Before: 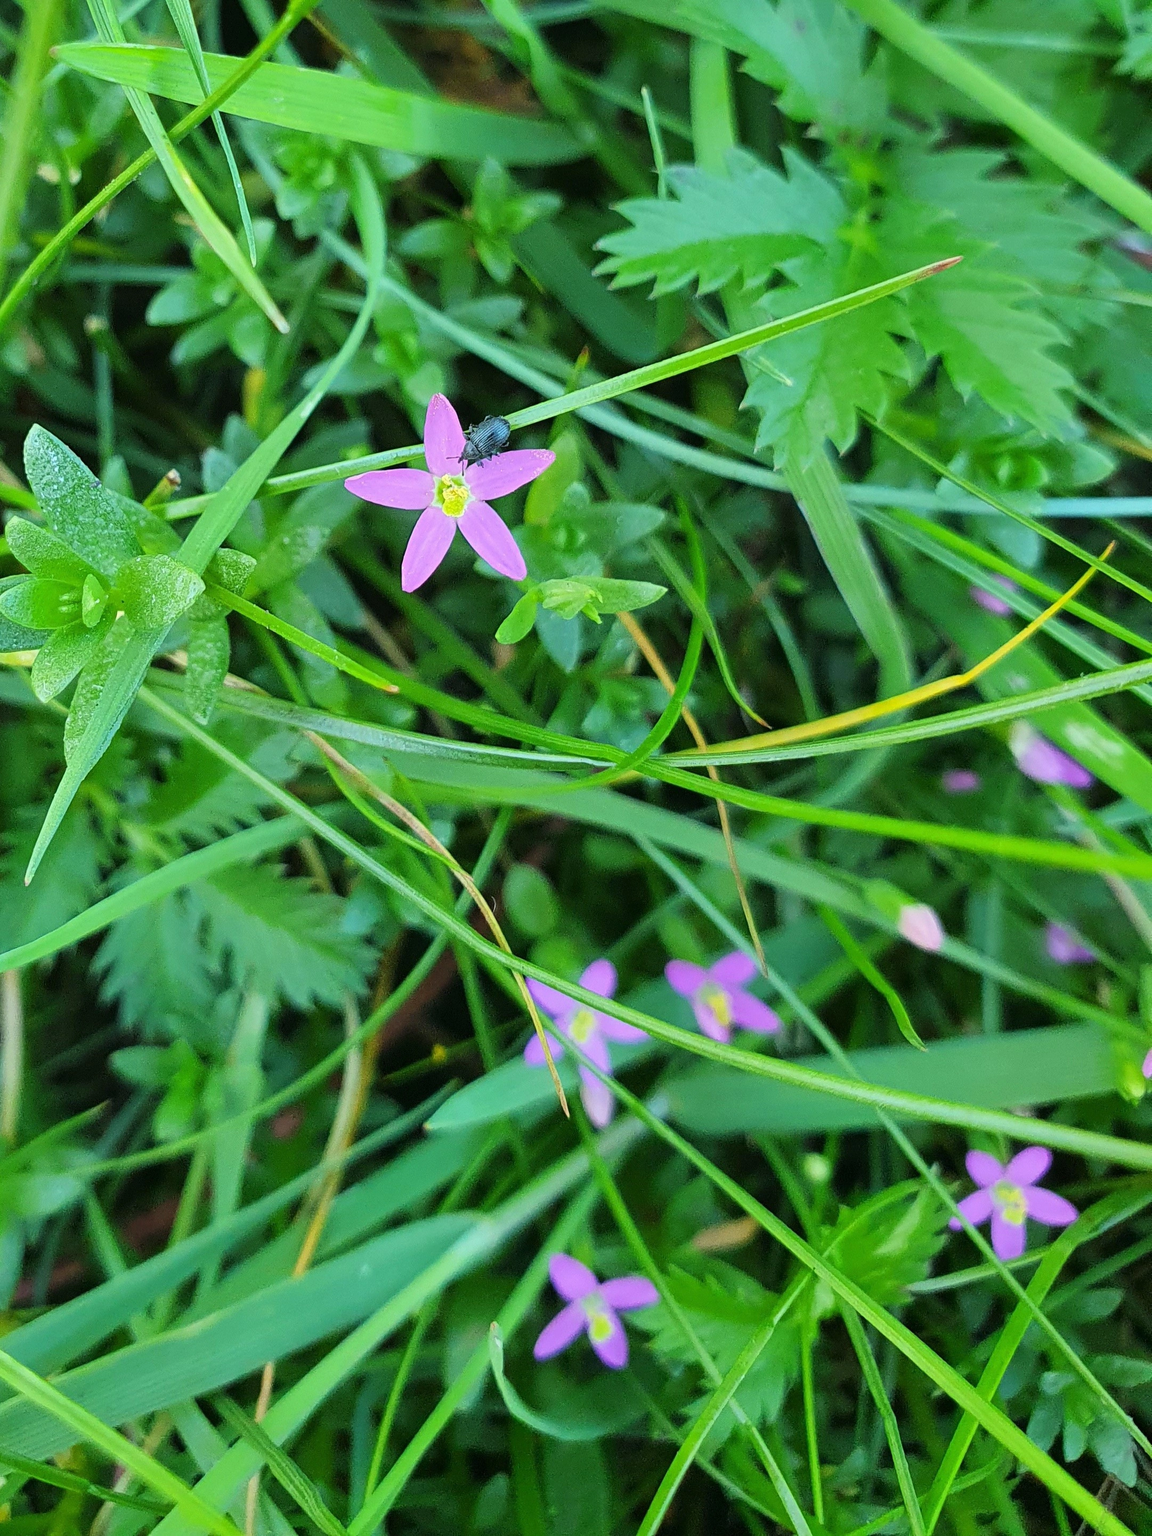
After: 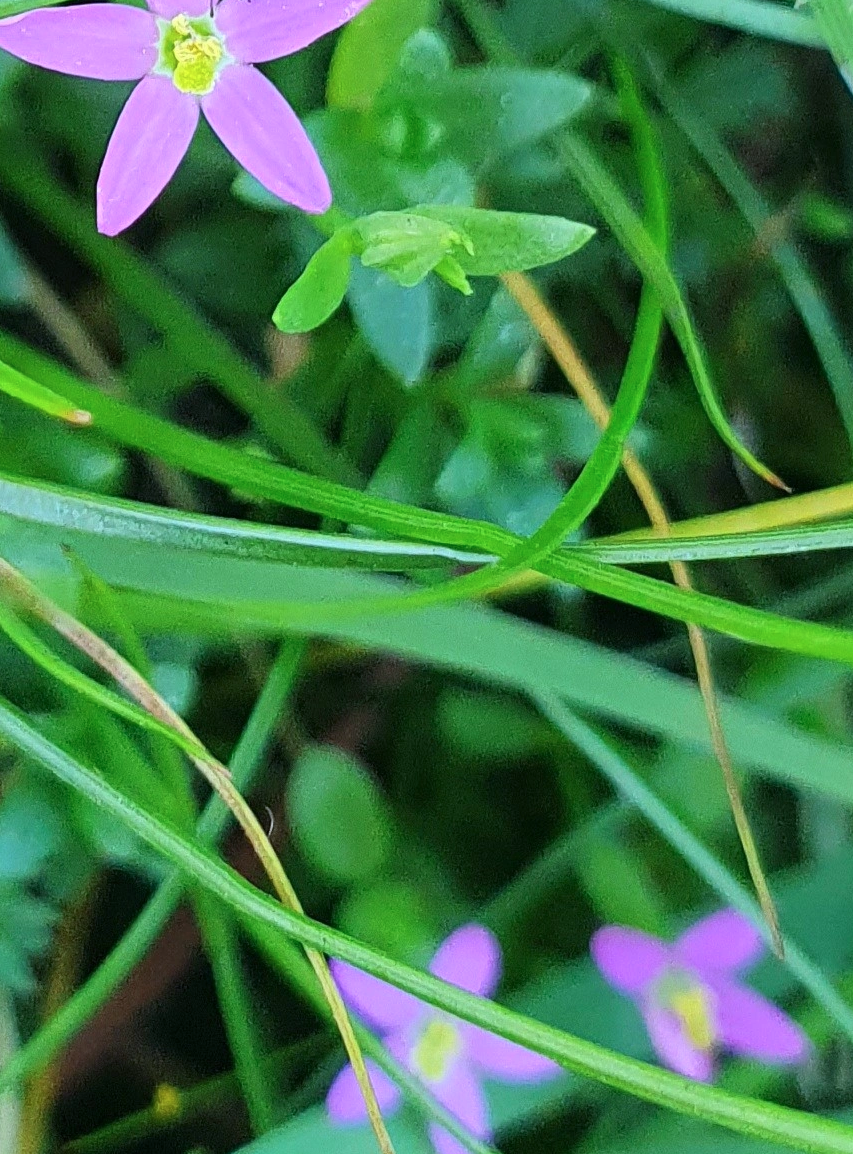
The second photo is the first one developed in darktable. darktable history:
color calibration: illuminant as shot in camera, x 0.358, y 0.373, temperature 4628.91 K
crop: left 30.395%, top 30.412%, right 30.108%, bottom 29.556%
